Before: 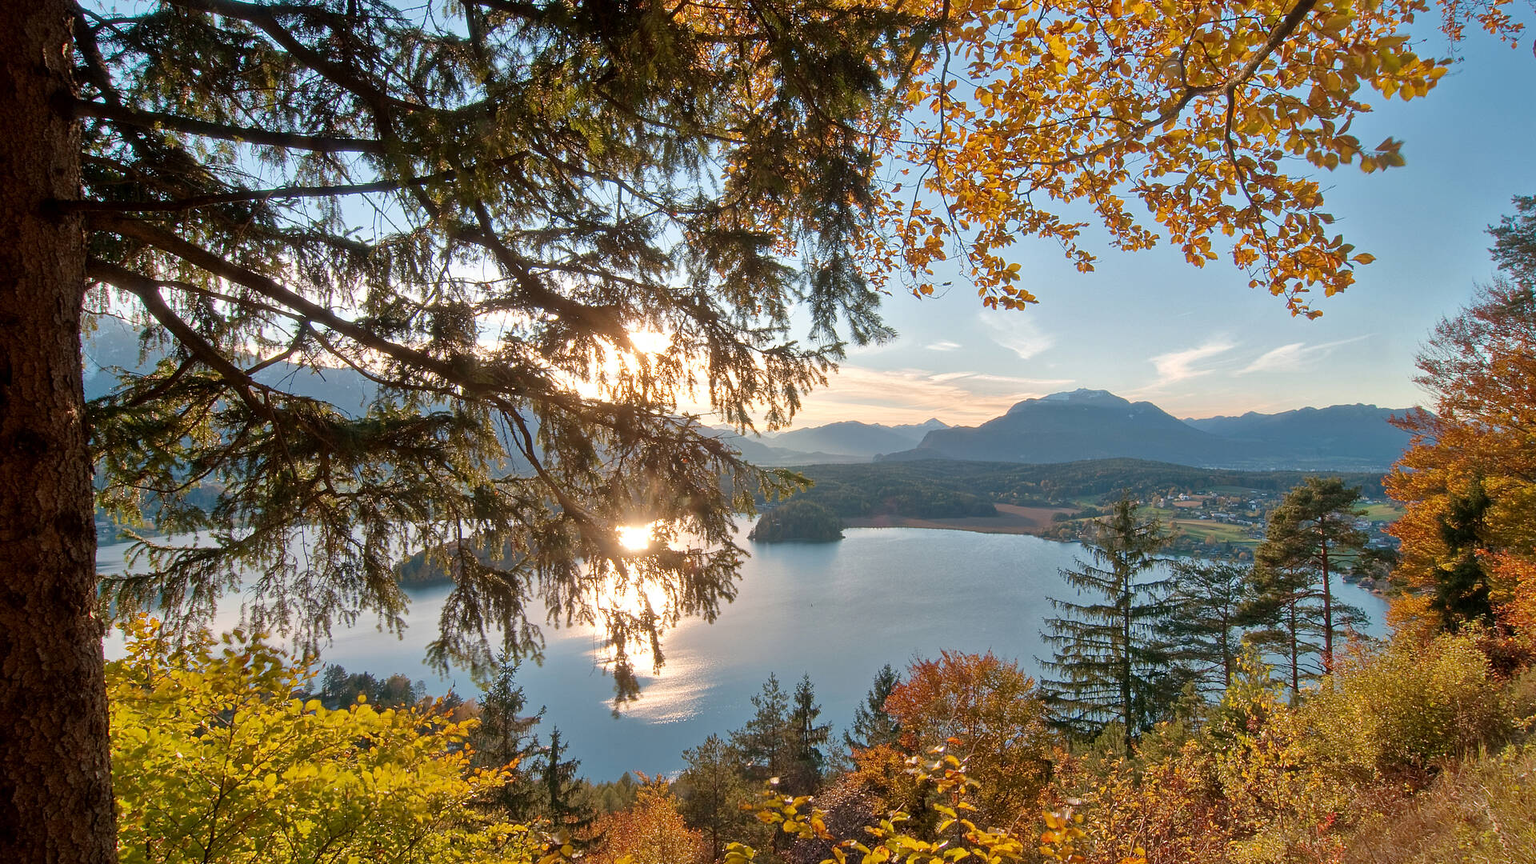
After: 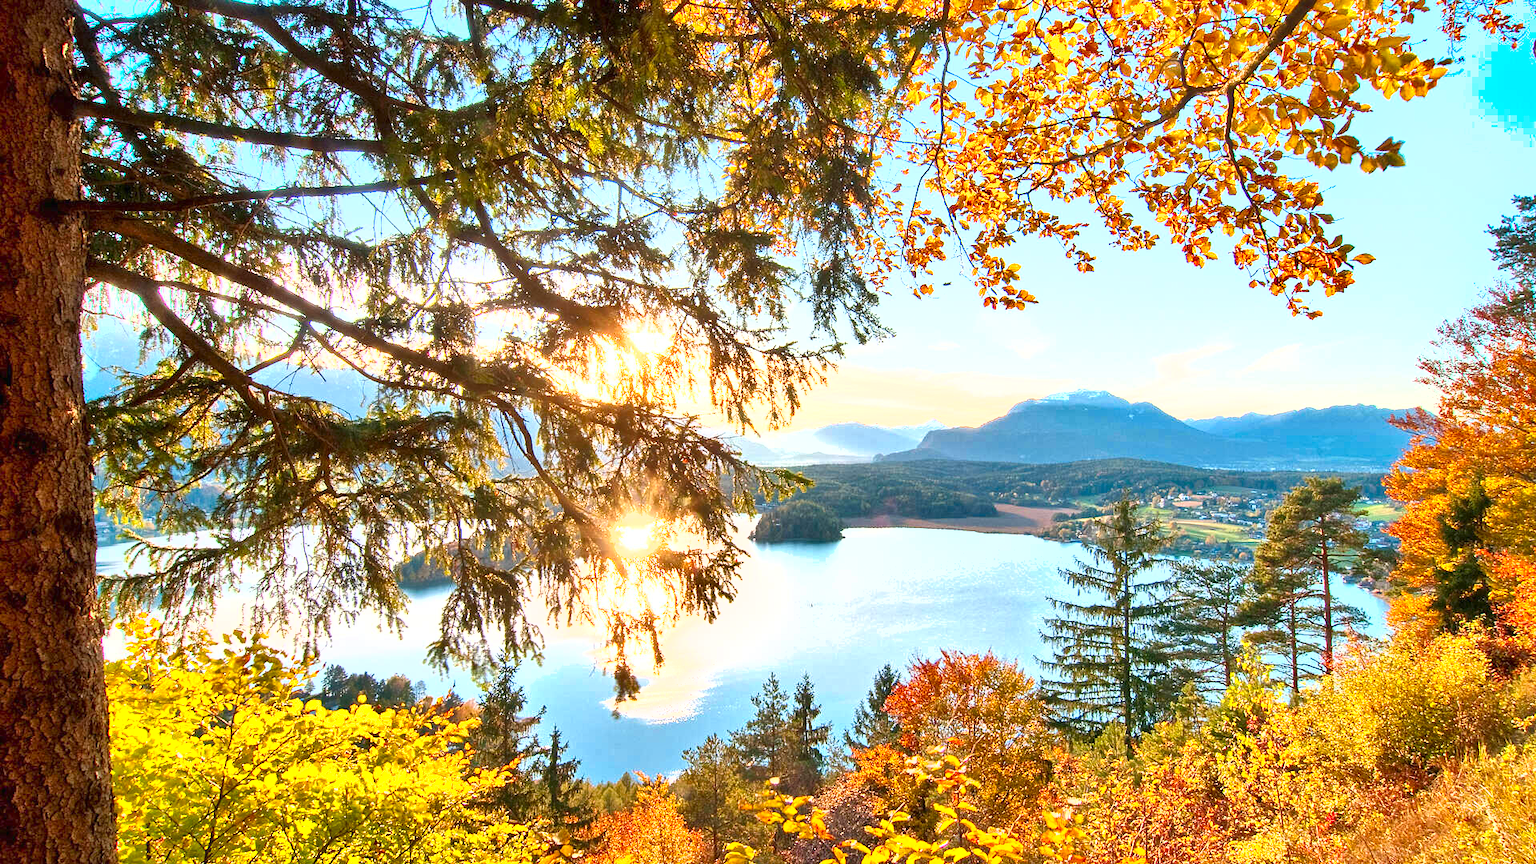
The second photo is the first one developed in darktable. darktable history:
color zones: curves: ch0 [(0, 0.613) (0.01, 0.613) (0.245, 0.448) (0.498, 0.529) (0.642, 0.665) (0.879, 0.777) (0.99, 0.613)]; ch1 [(0, 0) (0.143, 0) (0.286, 0) (0.429, 0) (0.571, 0) (0.714, 0) (0.857, 0)], mix -121.96%
color balance rgb: global vibrance 20%
shadows and highlights: low approximation 0.01, soften with gaussian
exposure: black level correction 0, exposure 1.675 EV, compensate exposure bias true, compensate highlight preservation false
